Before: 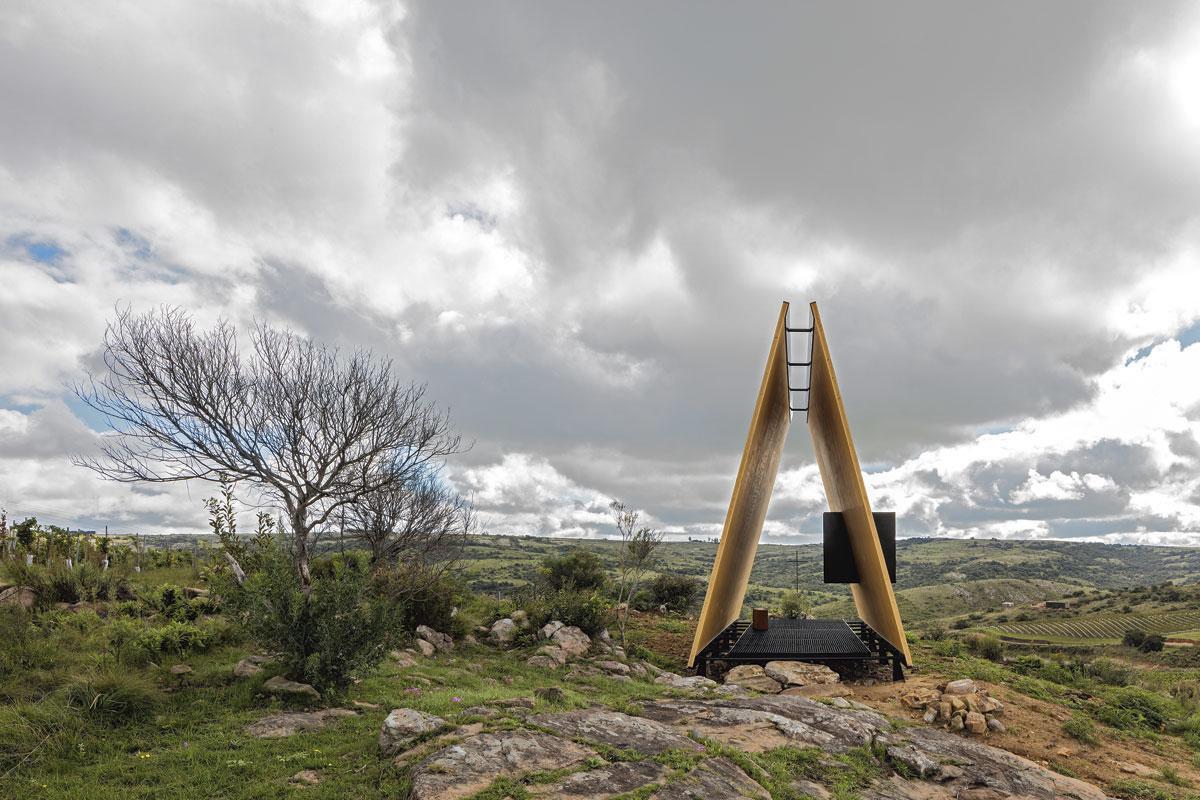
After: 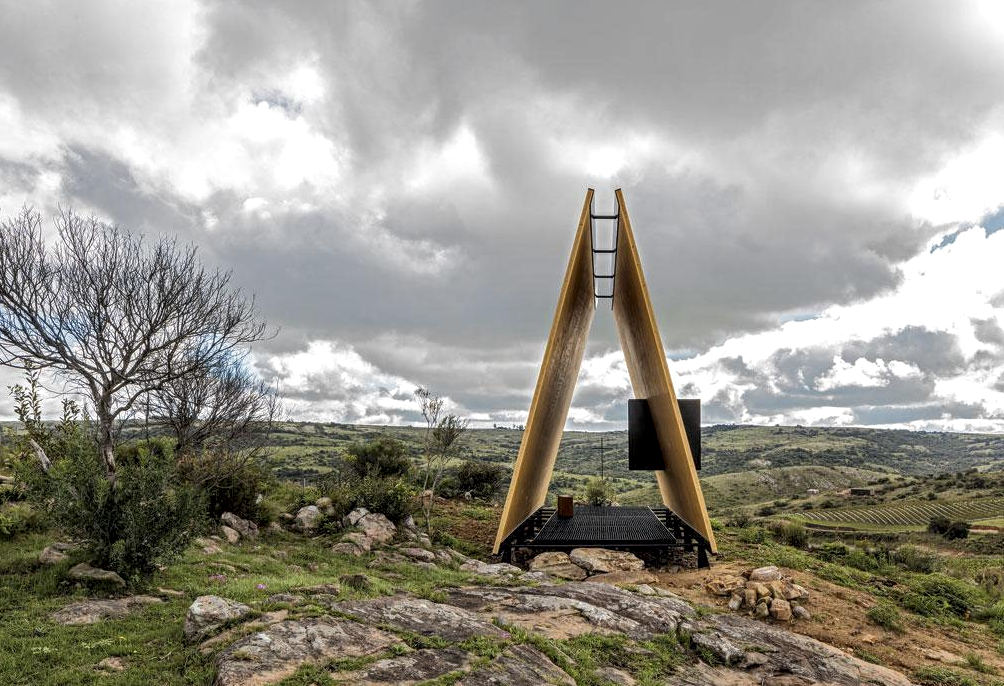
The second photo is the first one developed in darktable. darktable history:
local contrast: detail 142%
crop: left 16.315%, top 14.246%
